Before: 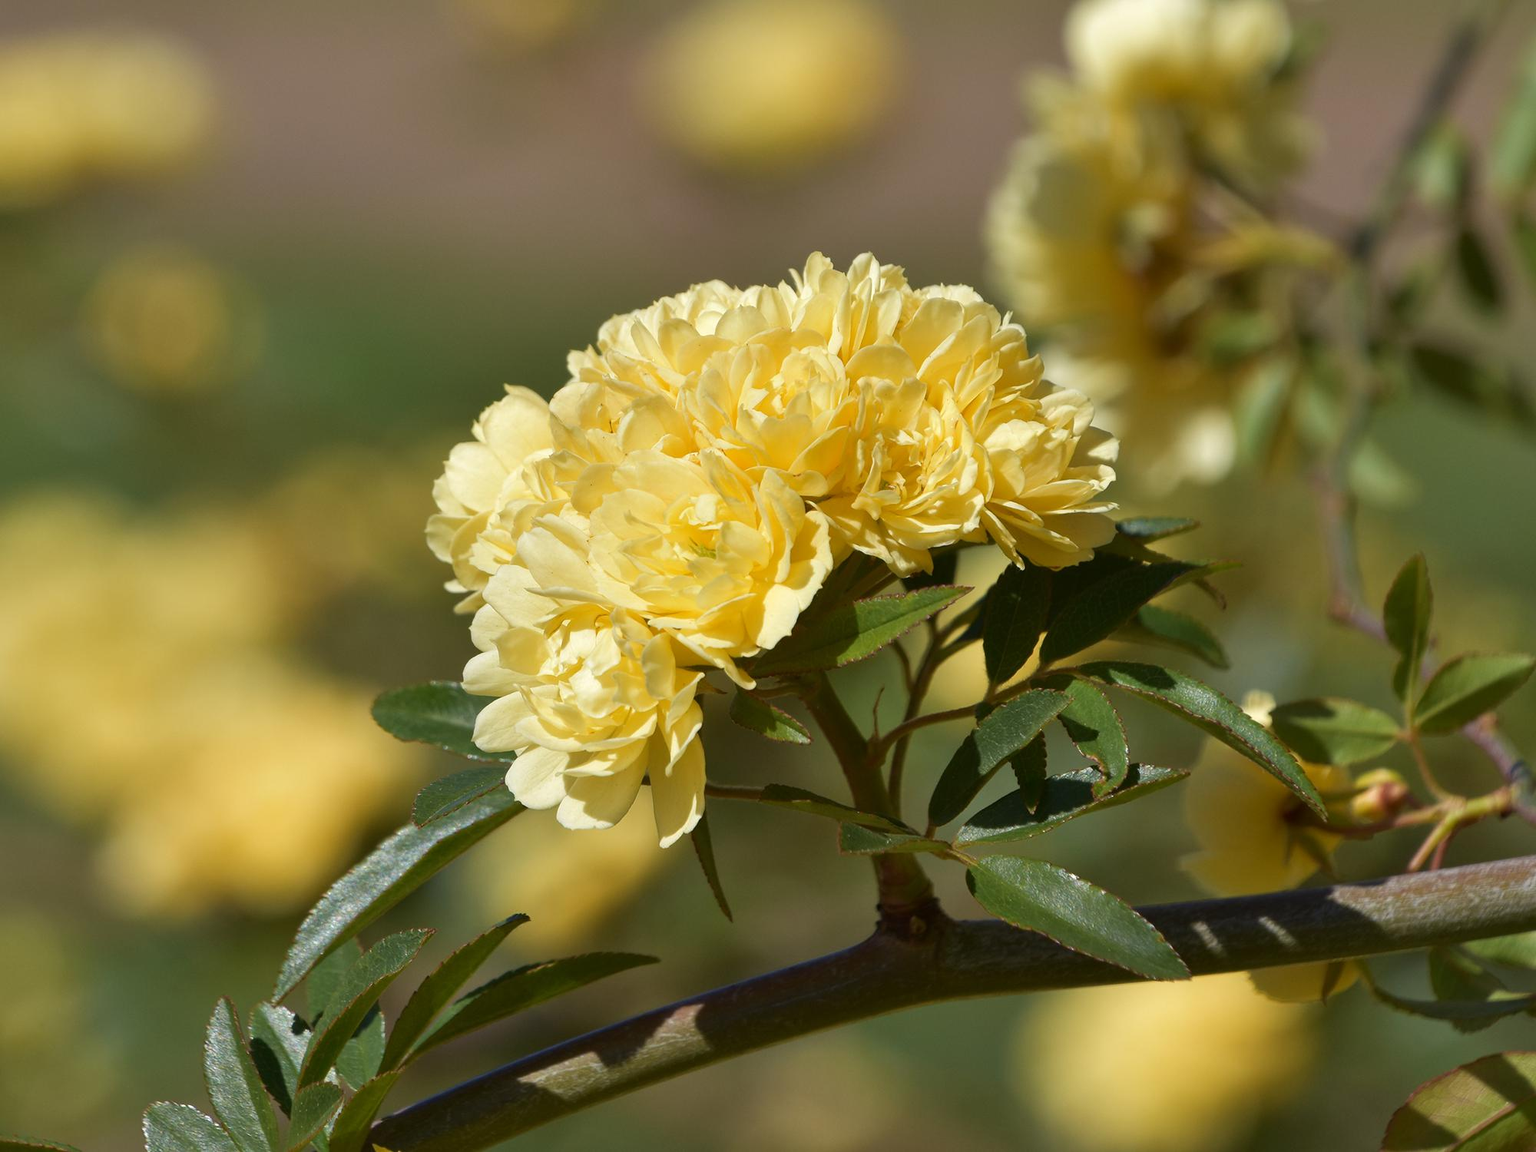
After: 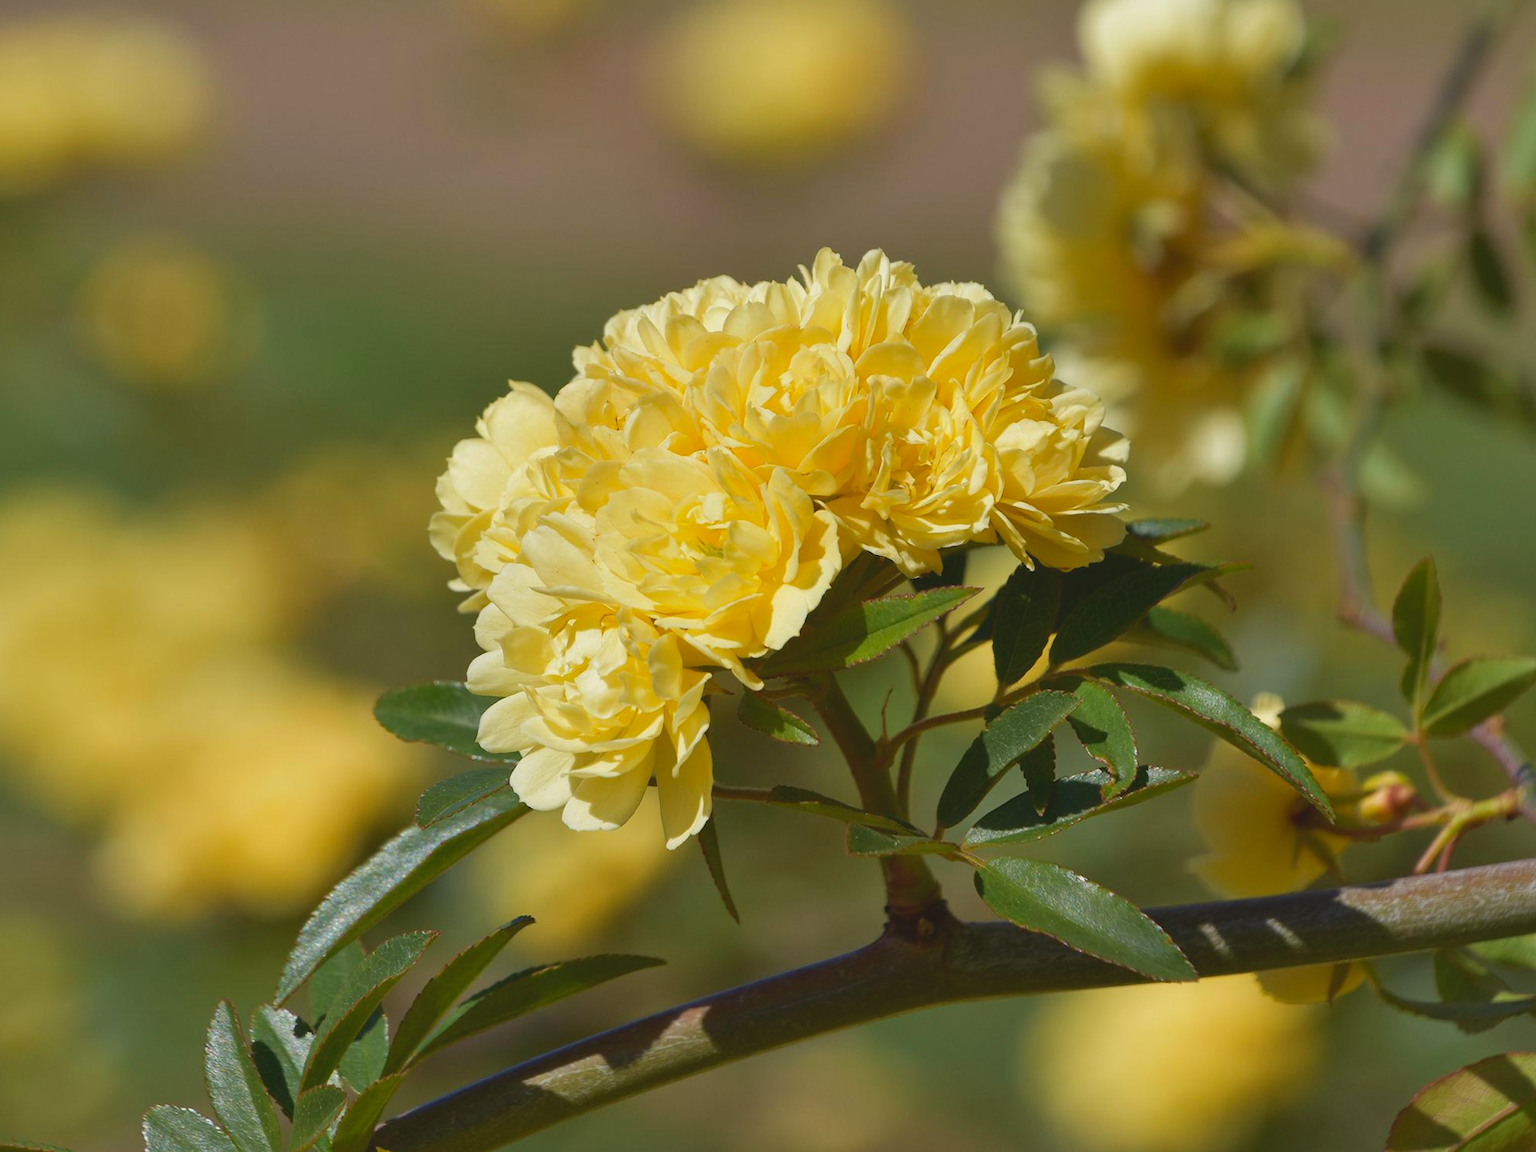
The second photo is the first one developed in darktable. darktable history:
rotate and perspective: rotation 0.174°, lens shift (vertical) 0.013, lens shift (horizontal) 0.019, shear 0.001, automatic cropping original format, crop left 0.007, crop right 0.991, crop top 0.016, crop bottom 0.997
tone equalizer: on, module defaults
lowpass: radius 0.1, contrast 0.85, saturation 1.1, unbound 0
